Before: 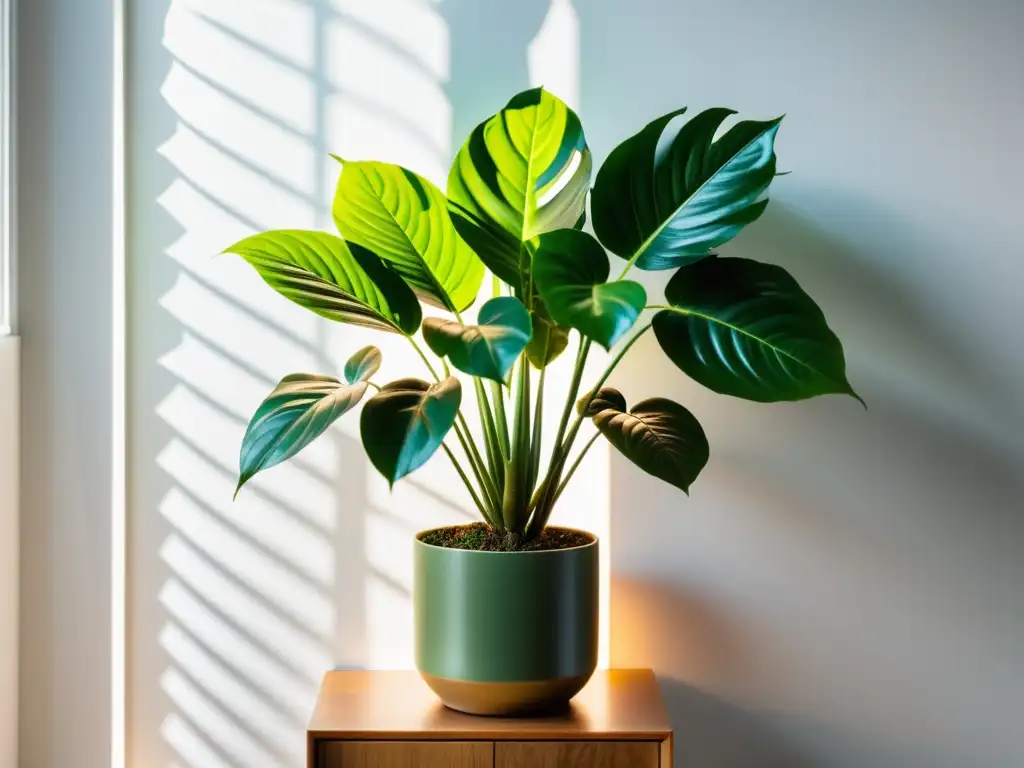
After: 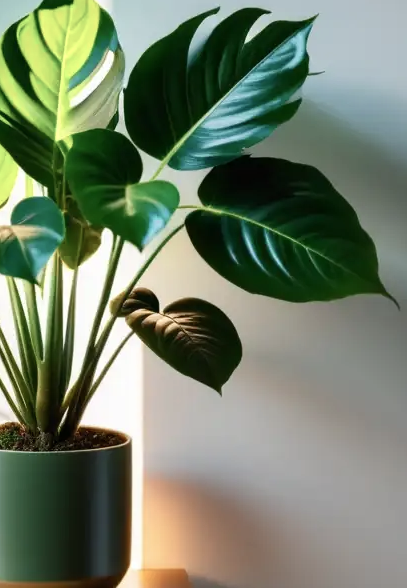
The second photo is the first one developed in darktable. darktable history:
color balance rgb: shadows lift › luminance -9.443%, linear chroma grading › shadows -2.04%, linear chroma grading › highlights -14.165%, linear chroma grading › global chroma -9.824%, linear chroma grading › mid-tones -10.059%, perceptual saturation grading › global saturation -2.009%, perceptual saturation grading › highlights -7.681%, perceptual saturation grading › mid-tones 8.413%, perceptual saturation grading › shadows 4.348%, global vibrance 16.373%, saturation formula JzAzBz (2021)
crop: left 45.61%, top 13.102%, right 14.195%, bottom 10.015%
